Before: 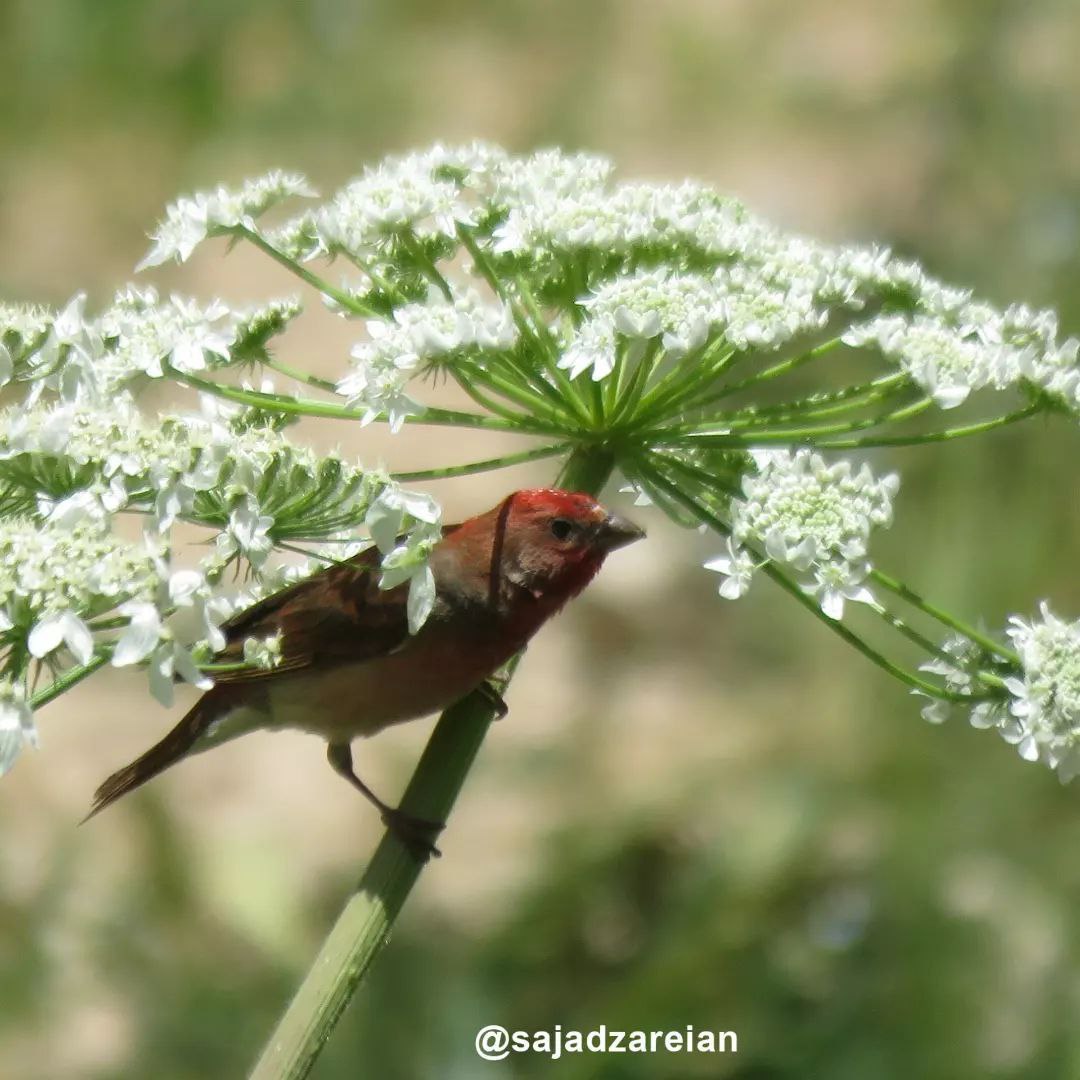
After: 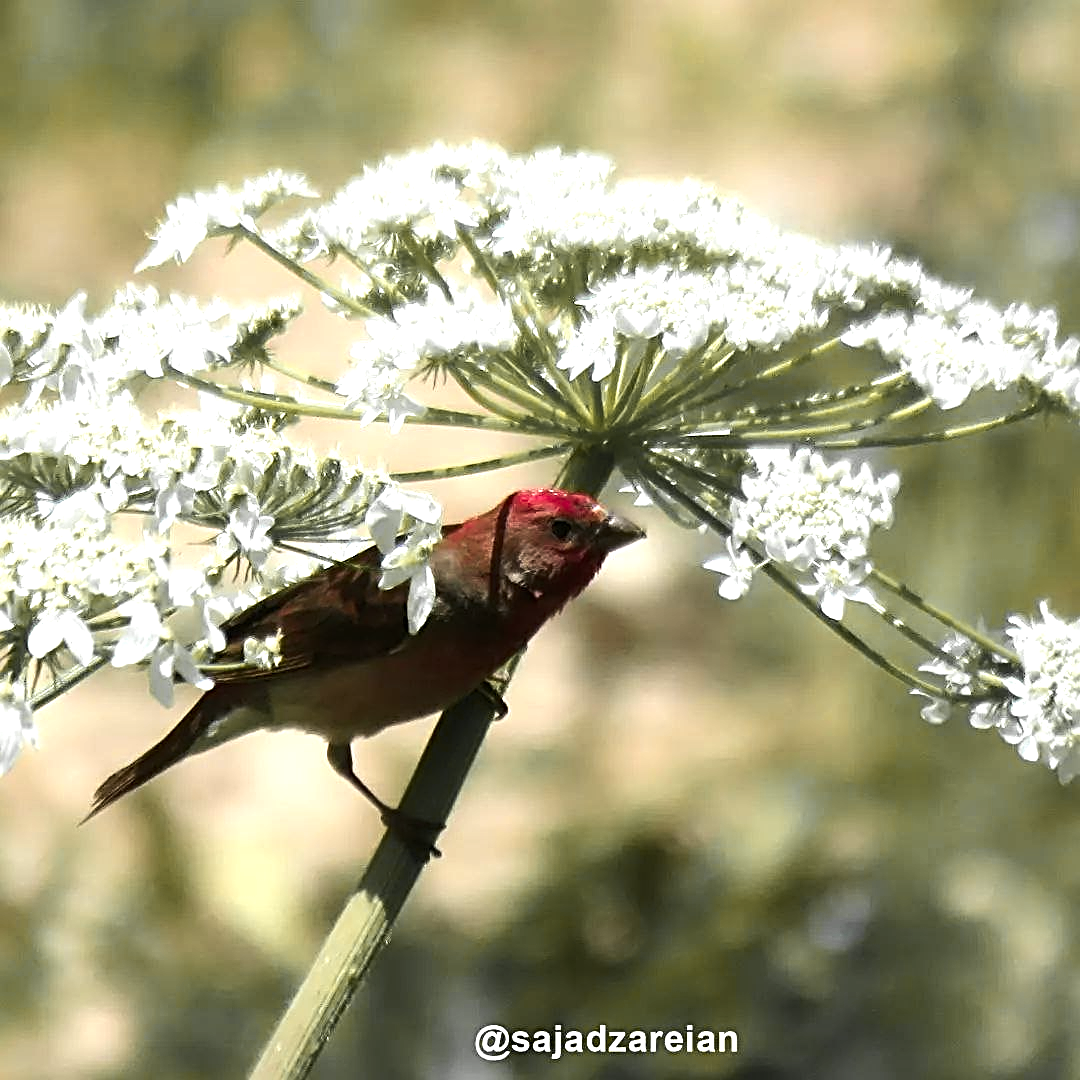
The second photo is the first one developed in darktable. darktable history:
sharpen: radius 2.817, amount 0.715
tone equalizer: -8 EV -0.75 EV, -7 EV -0.7 EV, -6 EV -0.6 EV, -5 EV -0.4 EV, -3 EV 0.4 EV, -2 EV 0.6 EV, -1 EV 0.7 EV, +0 EV 0.75 EV, edges refinement/feathering 500, mask exposure compensation -1.57 EV, preserve details no
color zones: curves: ch1 [(0.29, 0.492) (0.373, 0.185) (0.509, 0.481)]; ch2 [(0.25, 0.462) (0.749, 0.457)], mix 40.67%
exposure: black level correction 0.001, exposure 0.014 EV, compensate highlight preservation false
